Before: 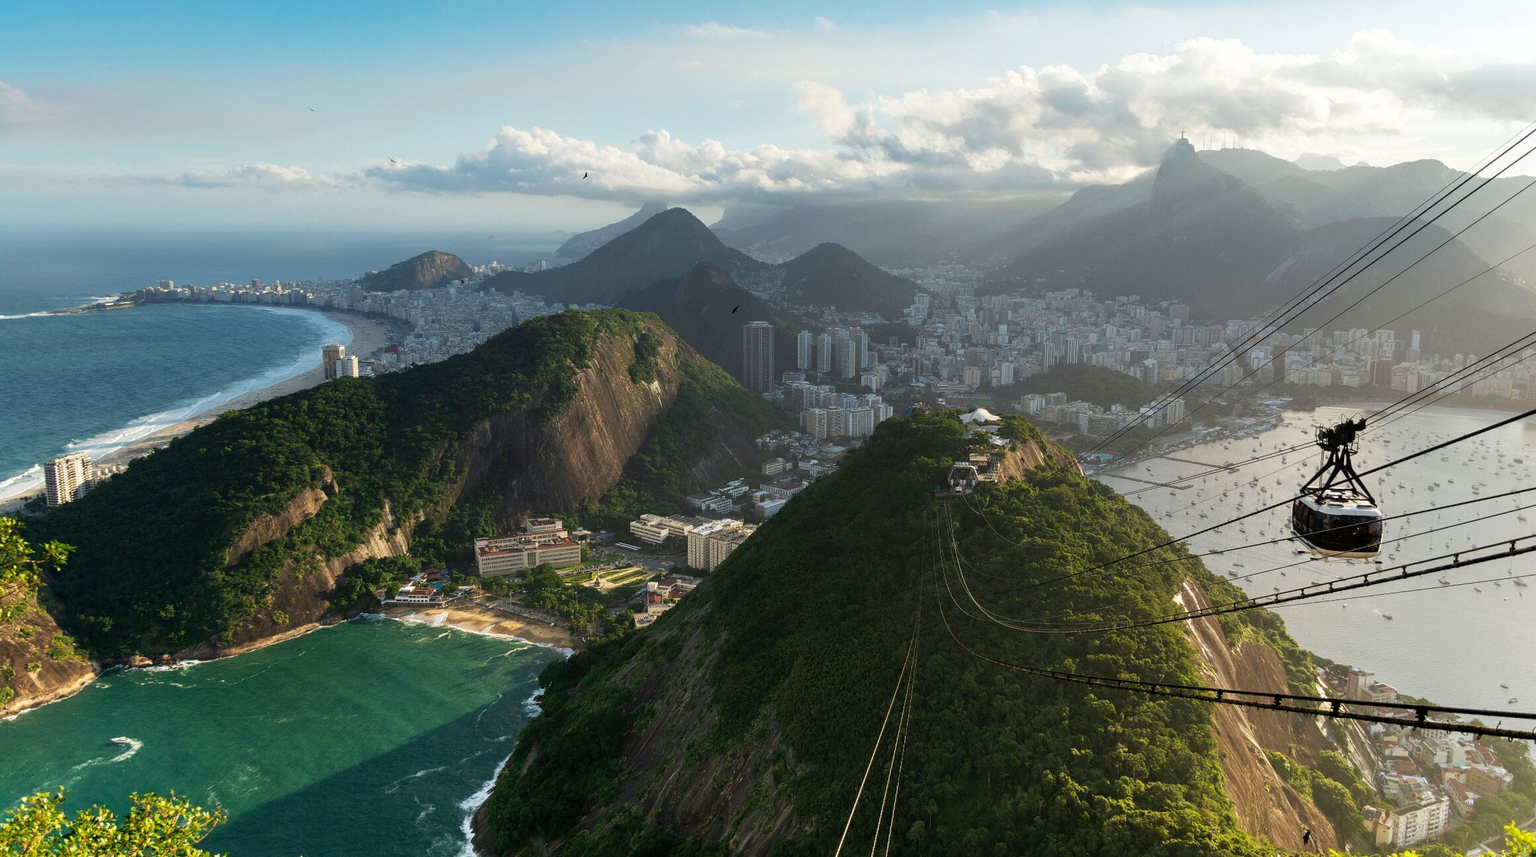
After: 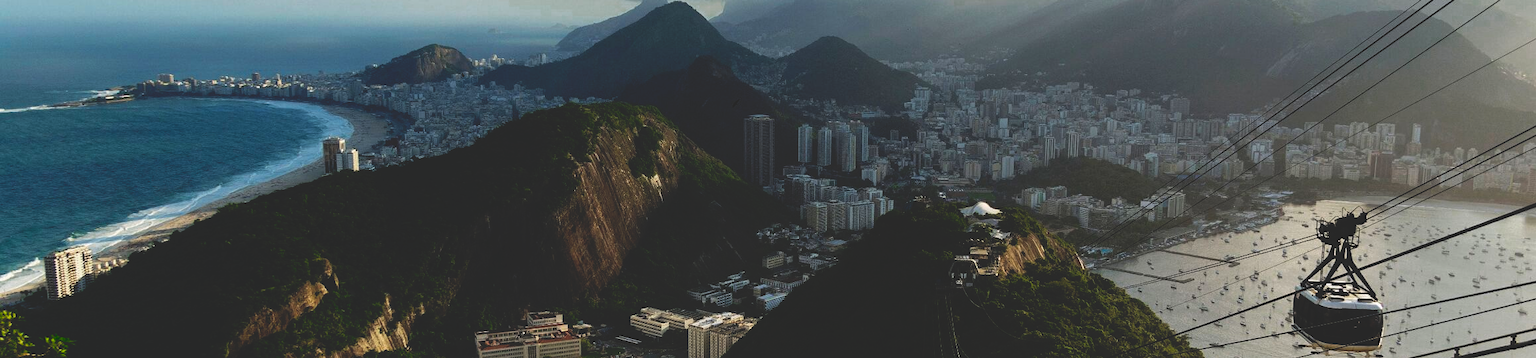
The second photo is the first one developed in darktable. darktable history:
crop and rotate: top 24.182%, bottom 33.924%
base curve: curves: ch0 [(0, 0.02) (0.083, 0.036) (1, 1)], preserve colors none
color zones: curves: ch0 [(0, 0.558) (0.143, 0.548) (0.286, 0.447) (0.429, 0.259) (0.571, 0.5) (0.714, 0.5) (0.857, 0.593) (1, 0.558)]; ch1 [(0, 0.543) (0.01, 0.544) (0.12, 0.492) (0.248, 0.458) (0.5, 0.534) (0.748, 0.5) (0.99, 0.469) (1, 0.543)]; ch2 [(0, 0.507) (0.143, 0.522) (0.286, 0.505) (0.429, 0.5) (0.571, 0.5) (0.714, 0.5) (0.857, 0.5) (1, 0.507)]
